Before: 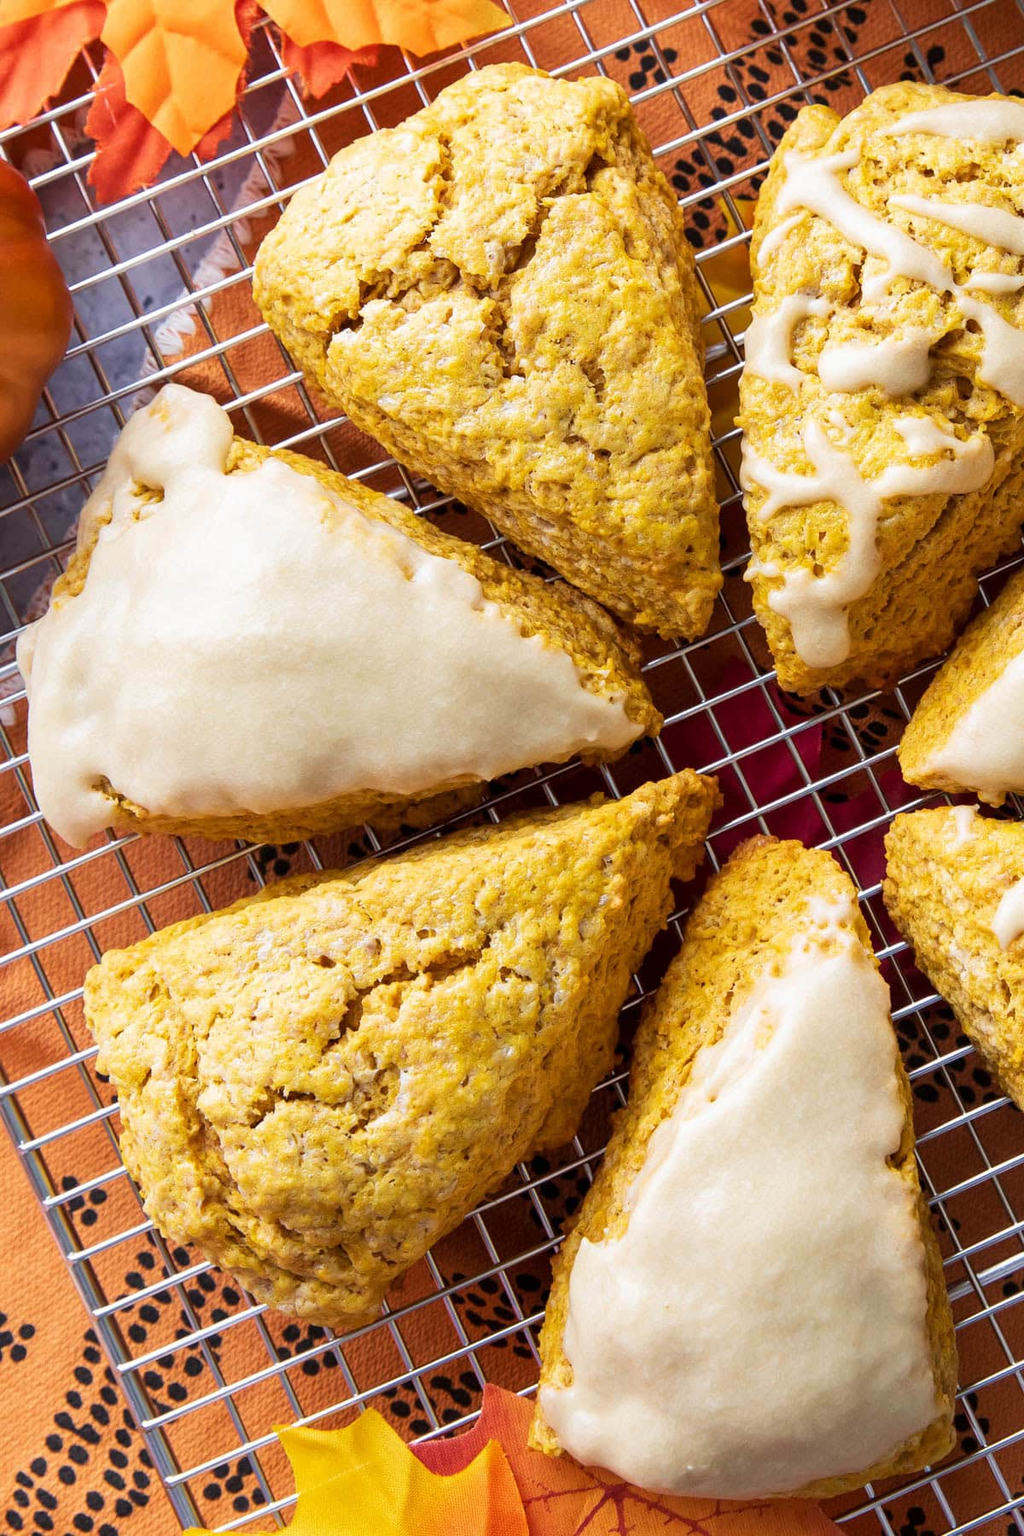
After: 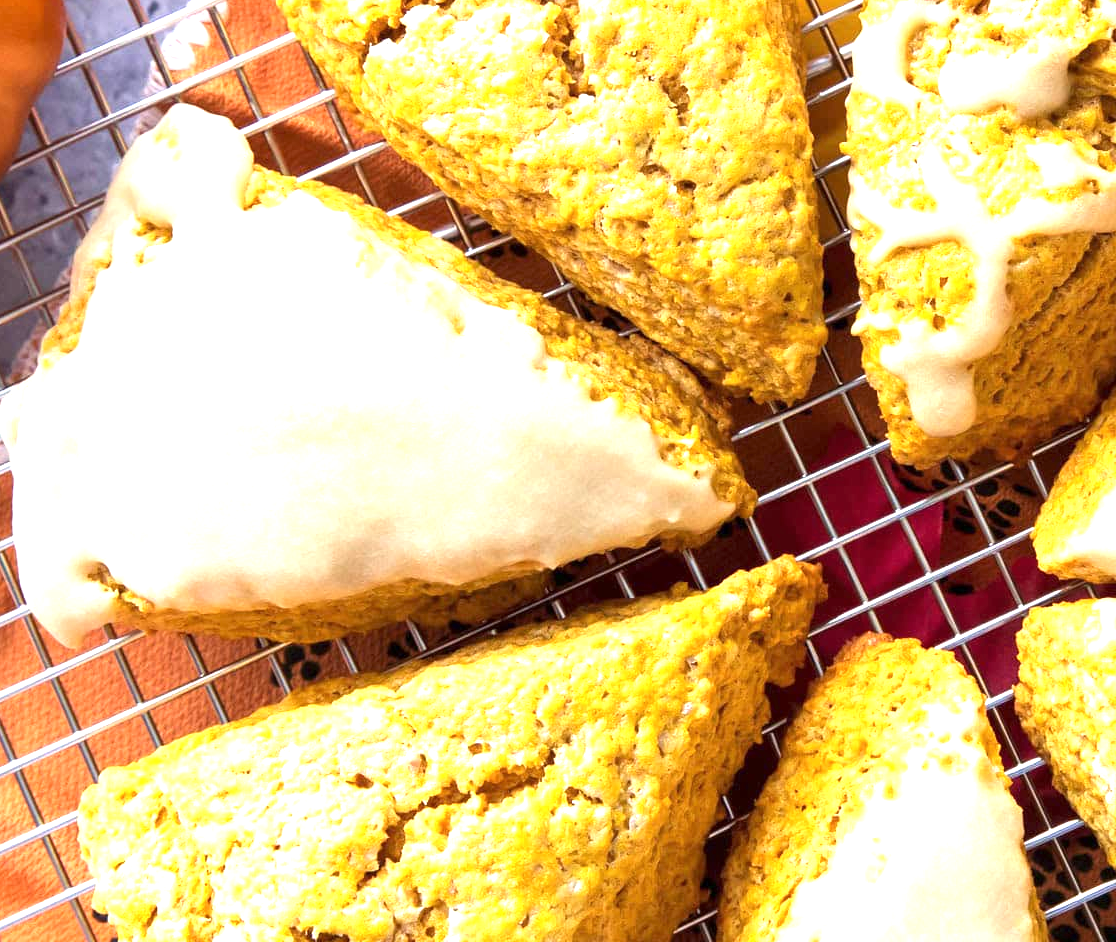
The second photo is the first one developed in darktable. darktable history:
exposure: exposure 1 EV, compensate highlight preservation false
crop: left 1.744%, top 19.225%, right 5.069%, bottom 28.357%
color correction: saturation 0.99
